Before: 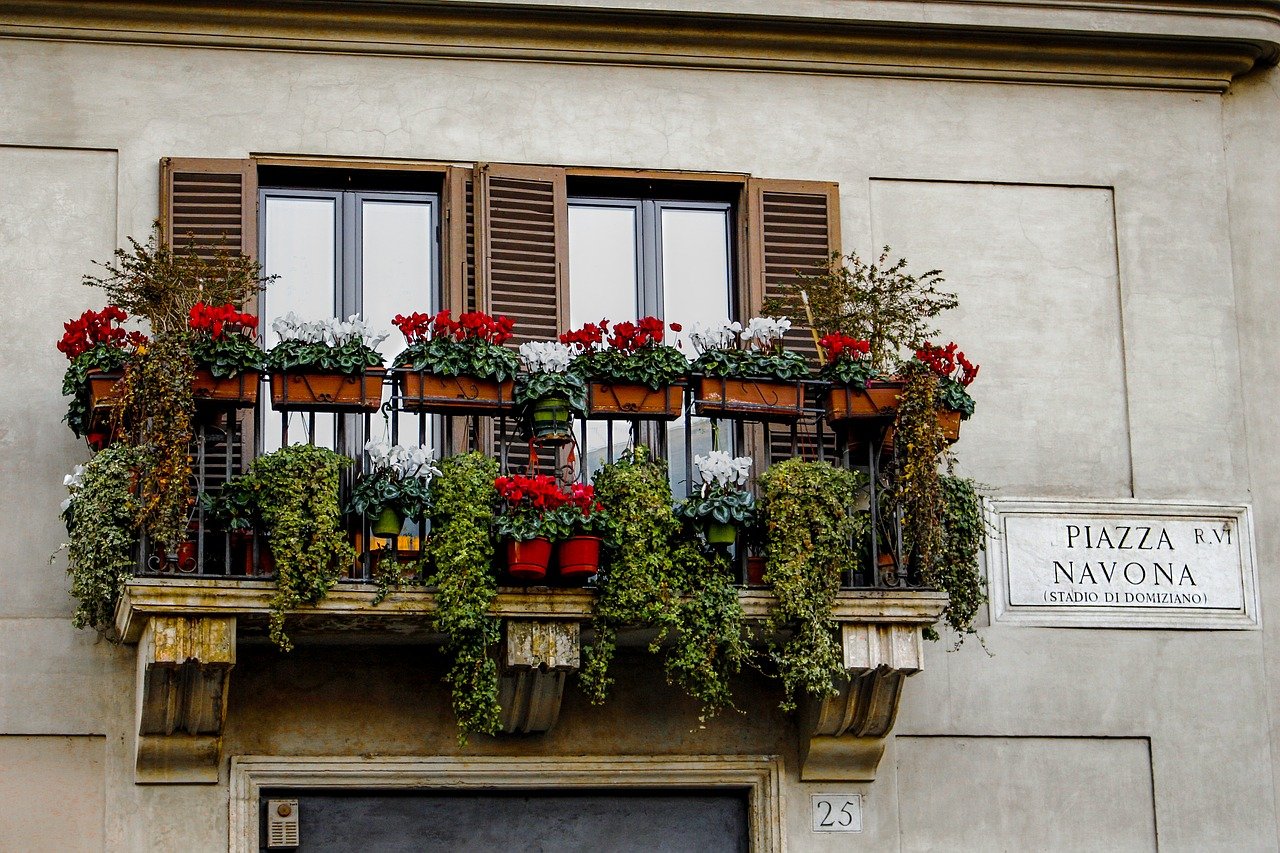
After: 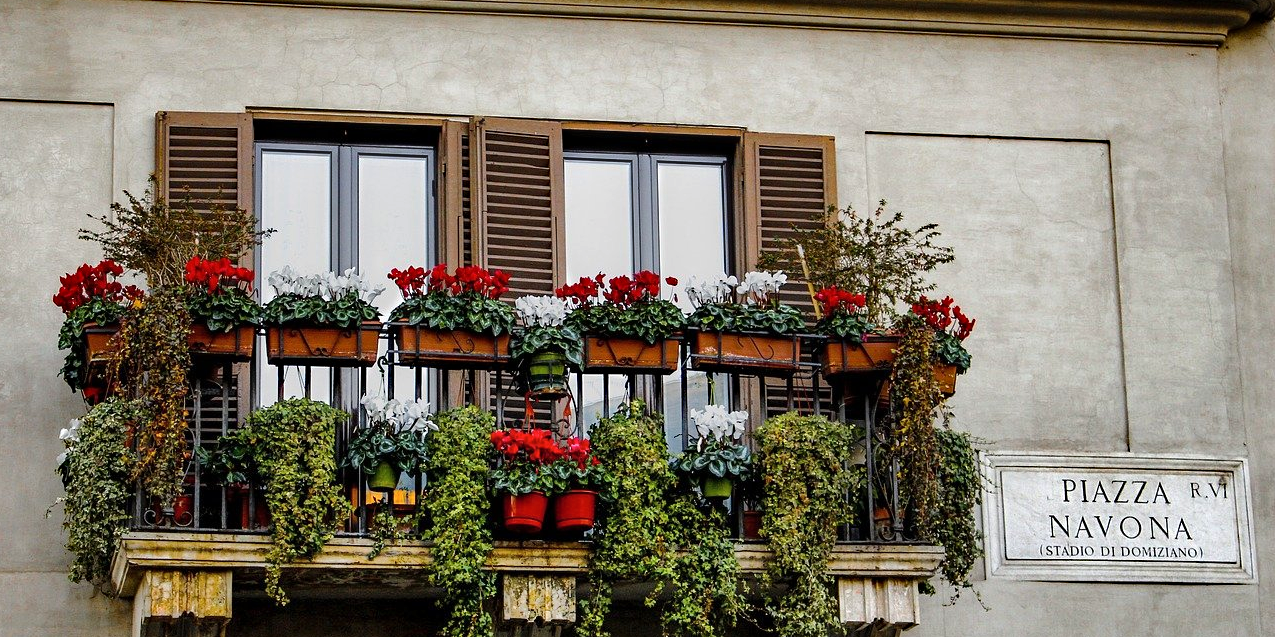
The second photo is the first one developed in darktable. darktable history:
shadows and highlights: soften with gaussian
crop: left 0.387%, top 5.469%, bottom 19.809%
haze removal: compatibility mode true, adaptive false
